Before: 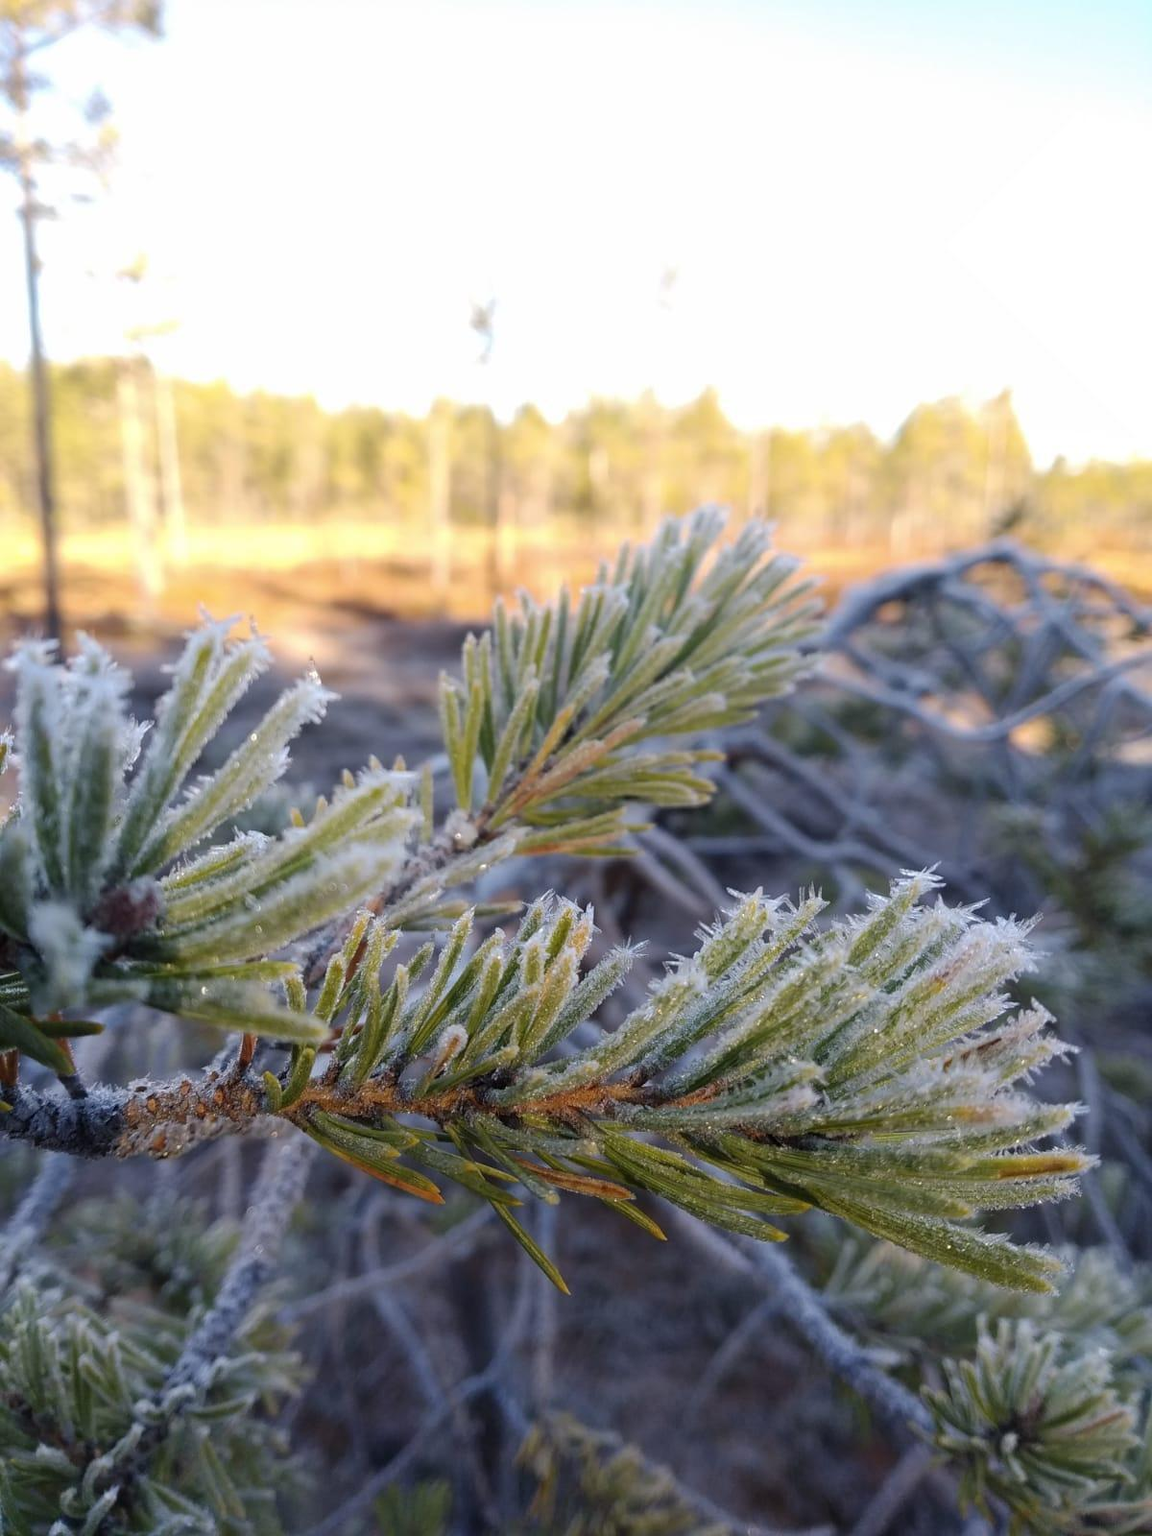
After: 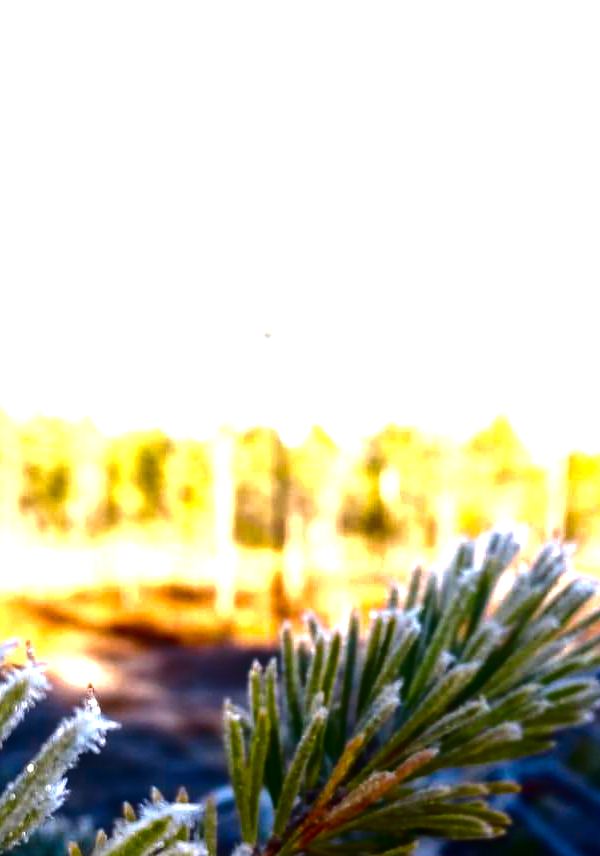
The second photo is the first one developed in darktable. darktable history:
contrast brightness saturation: brightness -1, saturation 1
color correction: highlights a* -0.772, highlights b* -8.92
crop: left 19.556%, right 30.401%, bottom 46.458%
tone equalizer: -8 EV -0.75 EV, -7 EV -0.7 EV, -6 EV -0.6 EV, -5 EV -0.4 EV, -3 EV 0.4 EV, -2 EV 0.6 EV, -1 EV 0.7 EV, +0 EV 0.75 EV, edges refinement/feathering 500, mask exposure compensation -1.57 EV, preserve details no
local contrast: detail 130%
